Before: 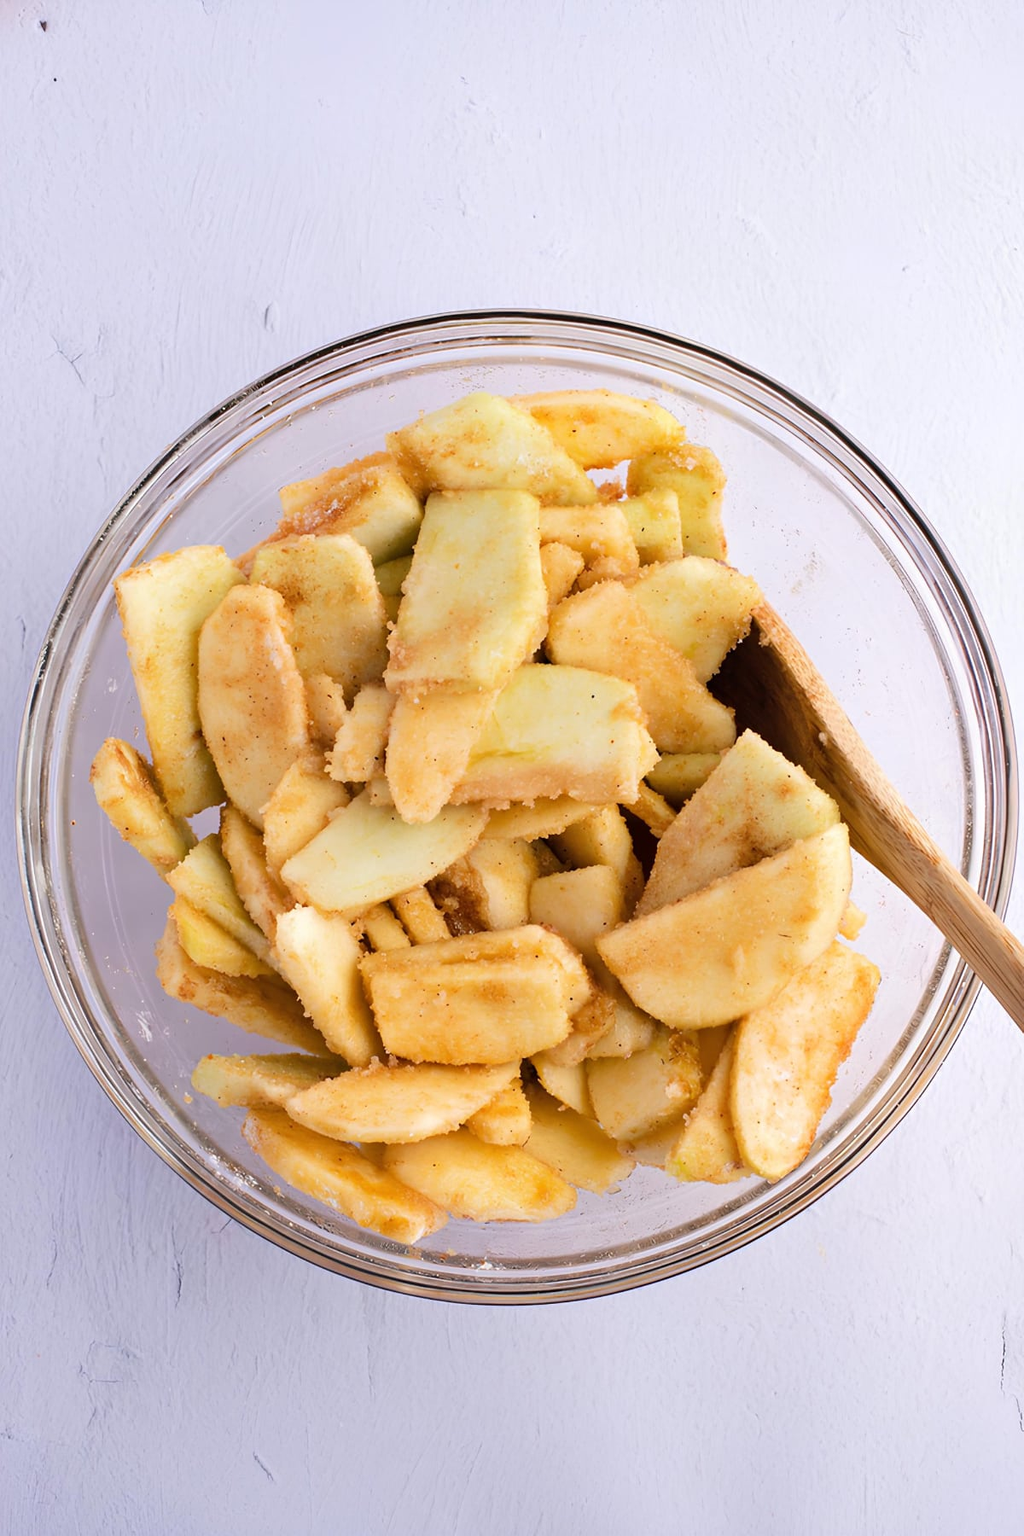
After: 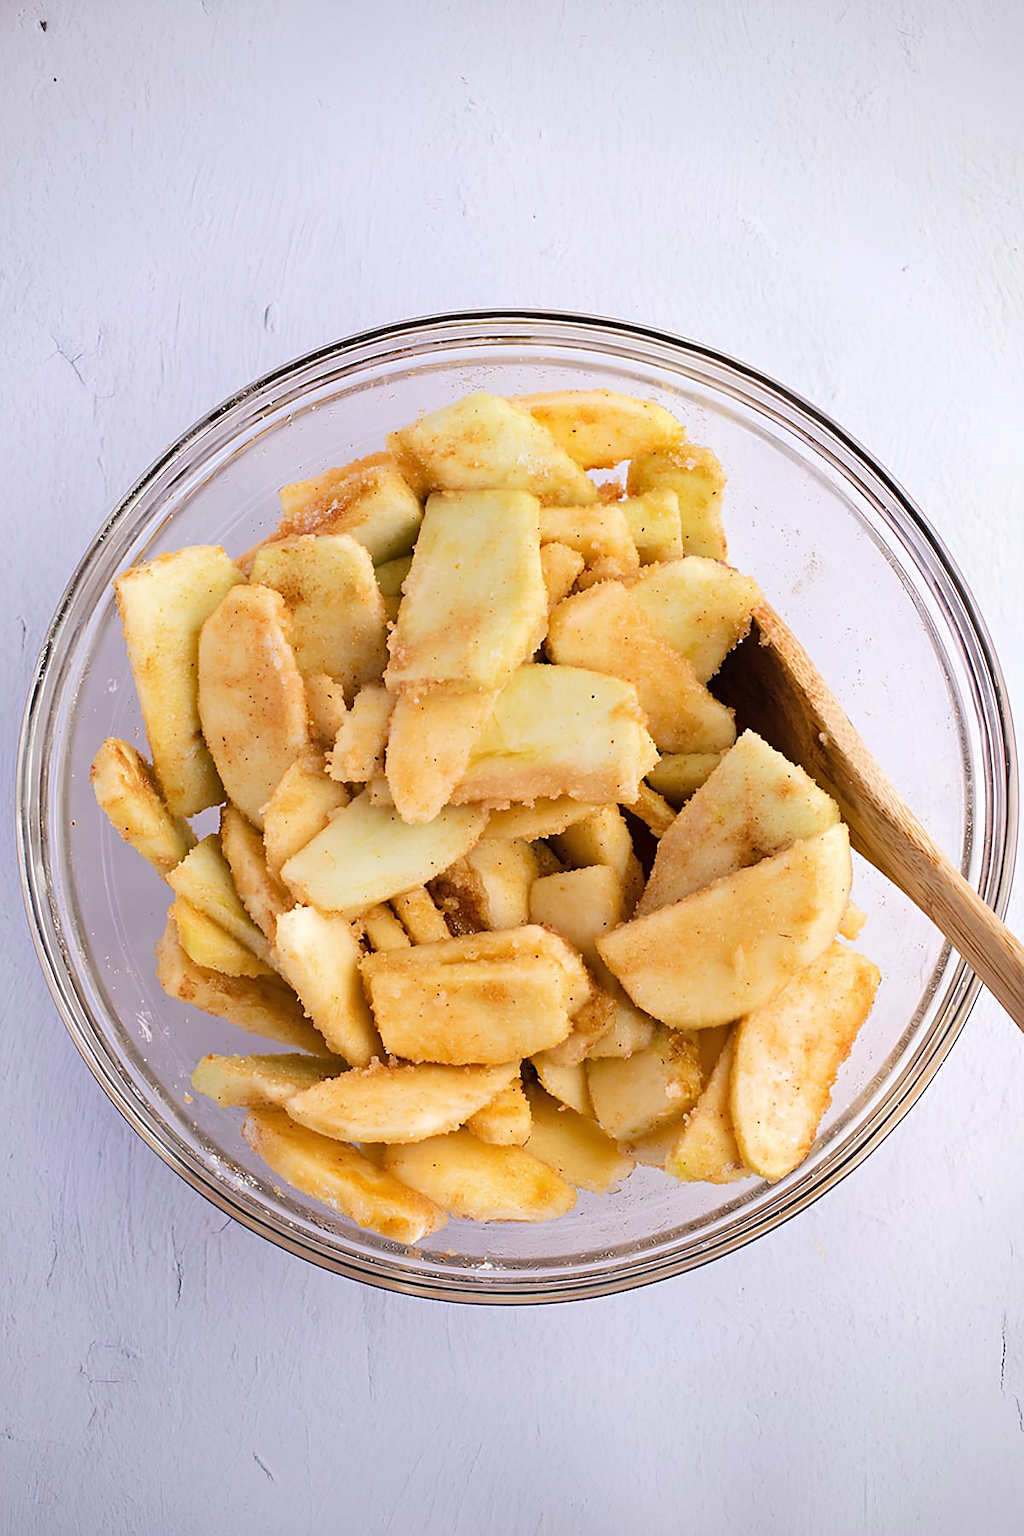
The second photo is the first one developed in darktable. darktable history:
vignetting: fall-off radius 81.94%
sharpen: on, module defaults
